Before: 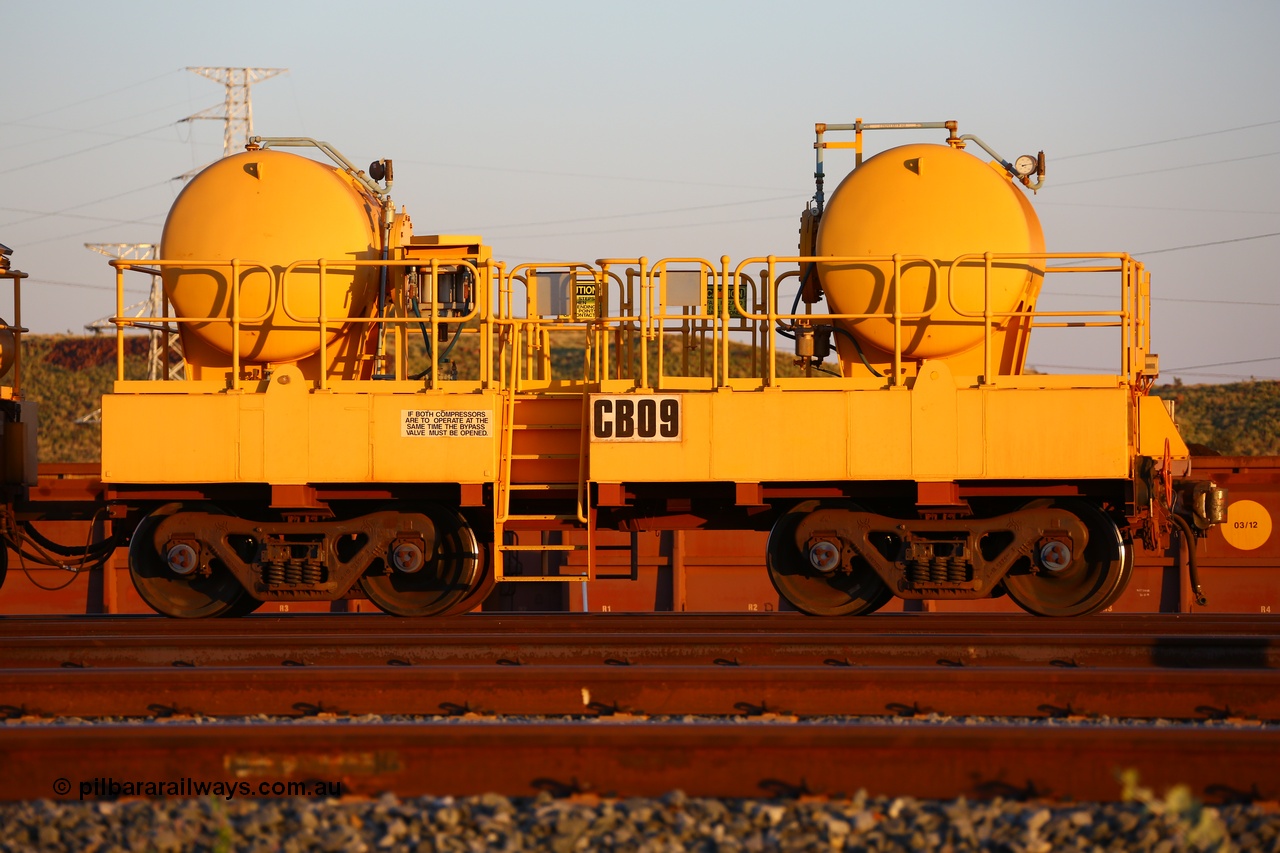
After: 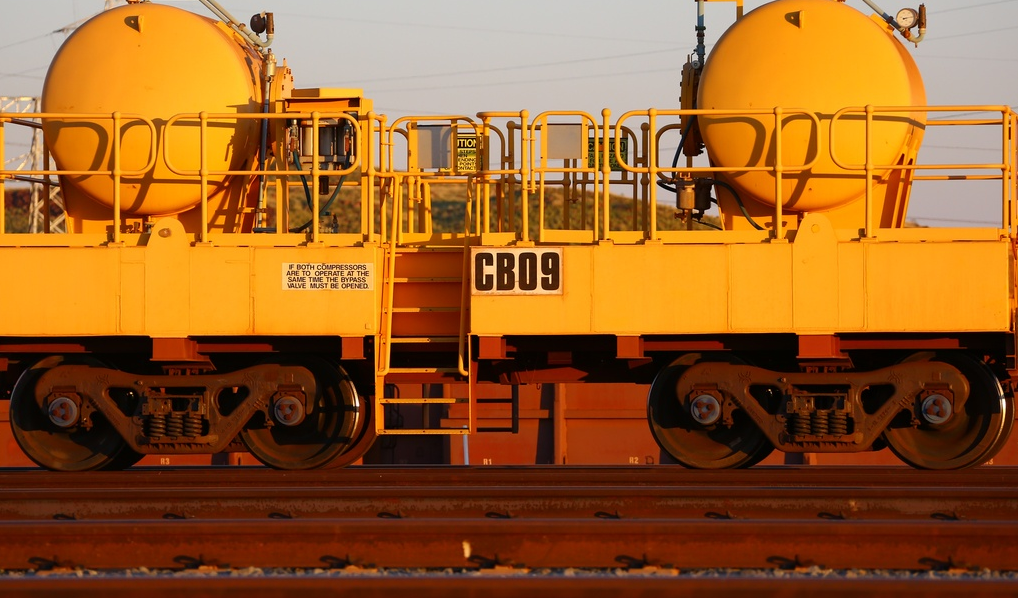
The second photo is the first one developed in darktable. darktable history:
crop: left 9.369%, top 17.324%, right 11.075%, bottom 12.403%
